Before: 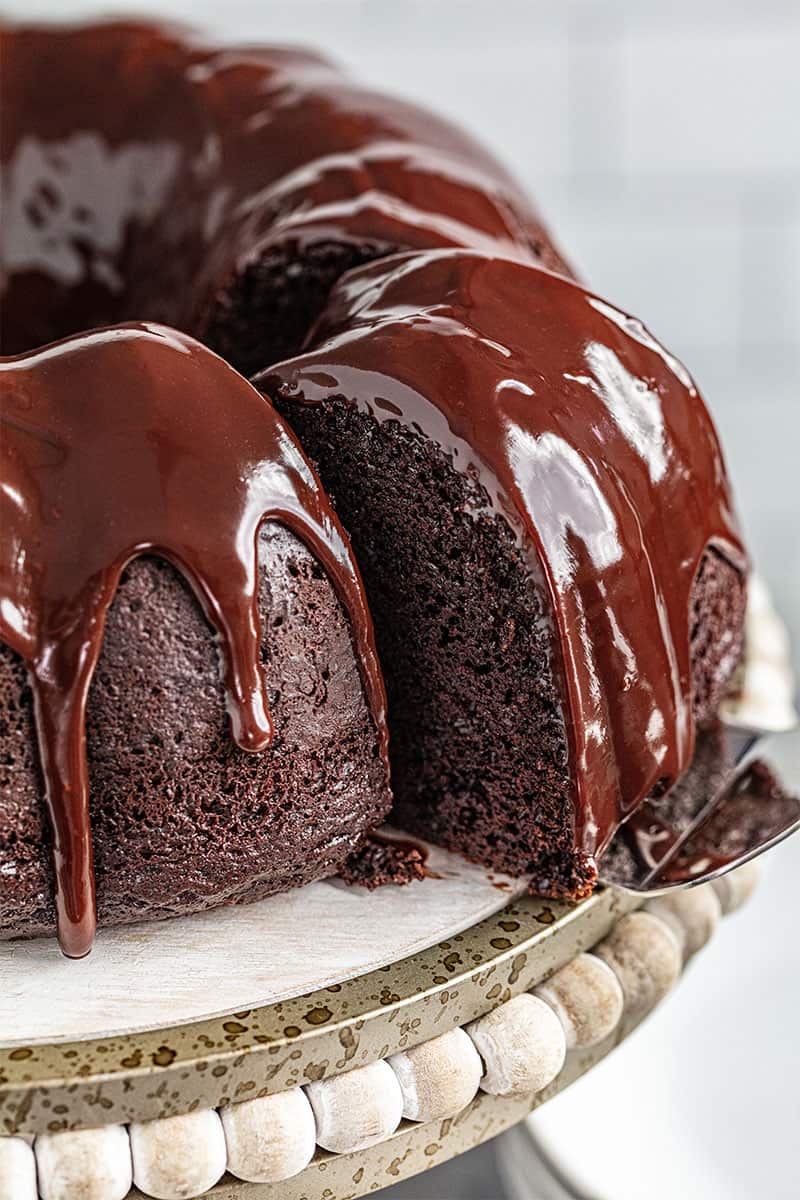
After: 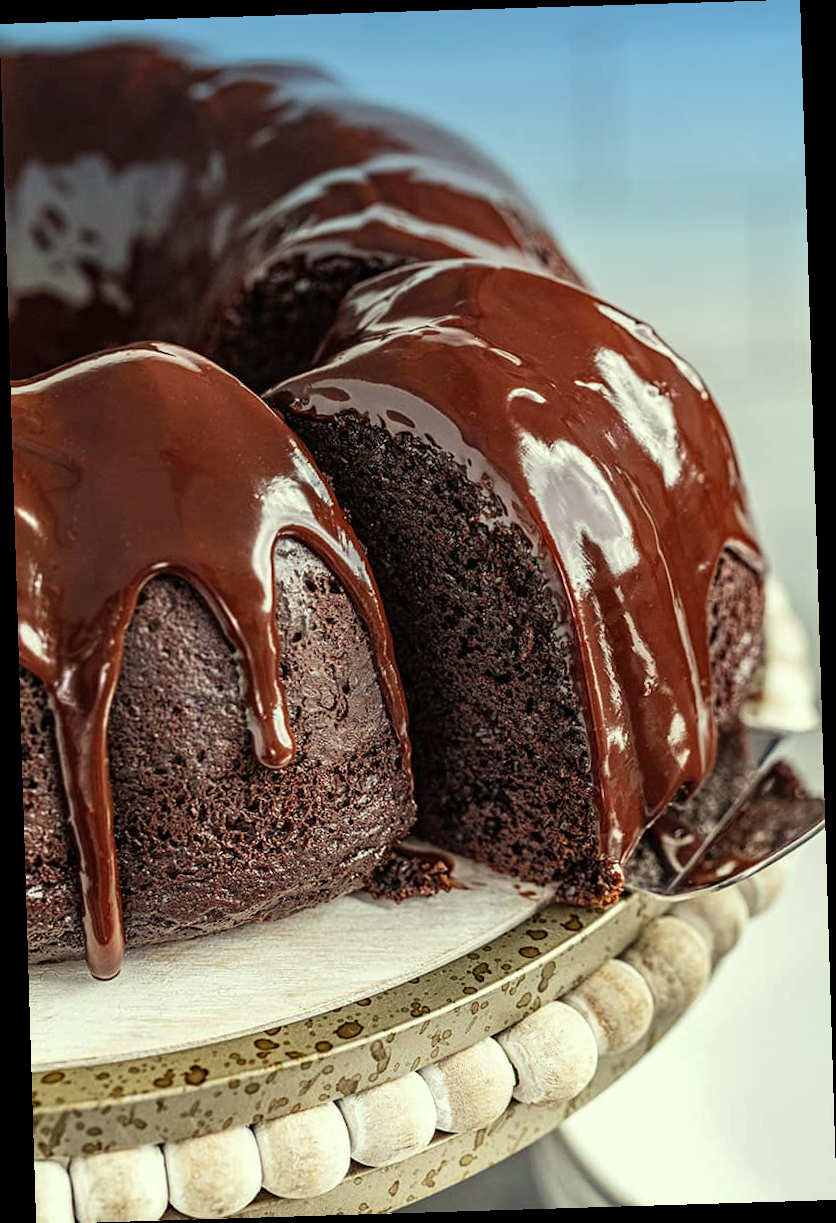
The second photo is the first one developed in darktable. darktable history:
graduated density: density 2.02 EV, hardness 44%, rotation 0.374°, offset 8.21, hue 208.8°, saturation 97%
rotate and perspective: rotation -1.75°, automatic cropping off
color correction: highlights a* -5.94, highlights b* 11.19
